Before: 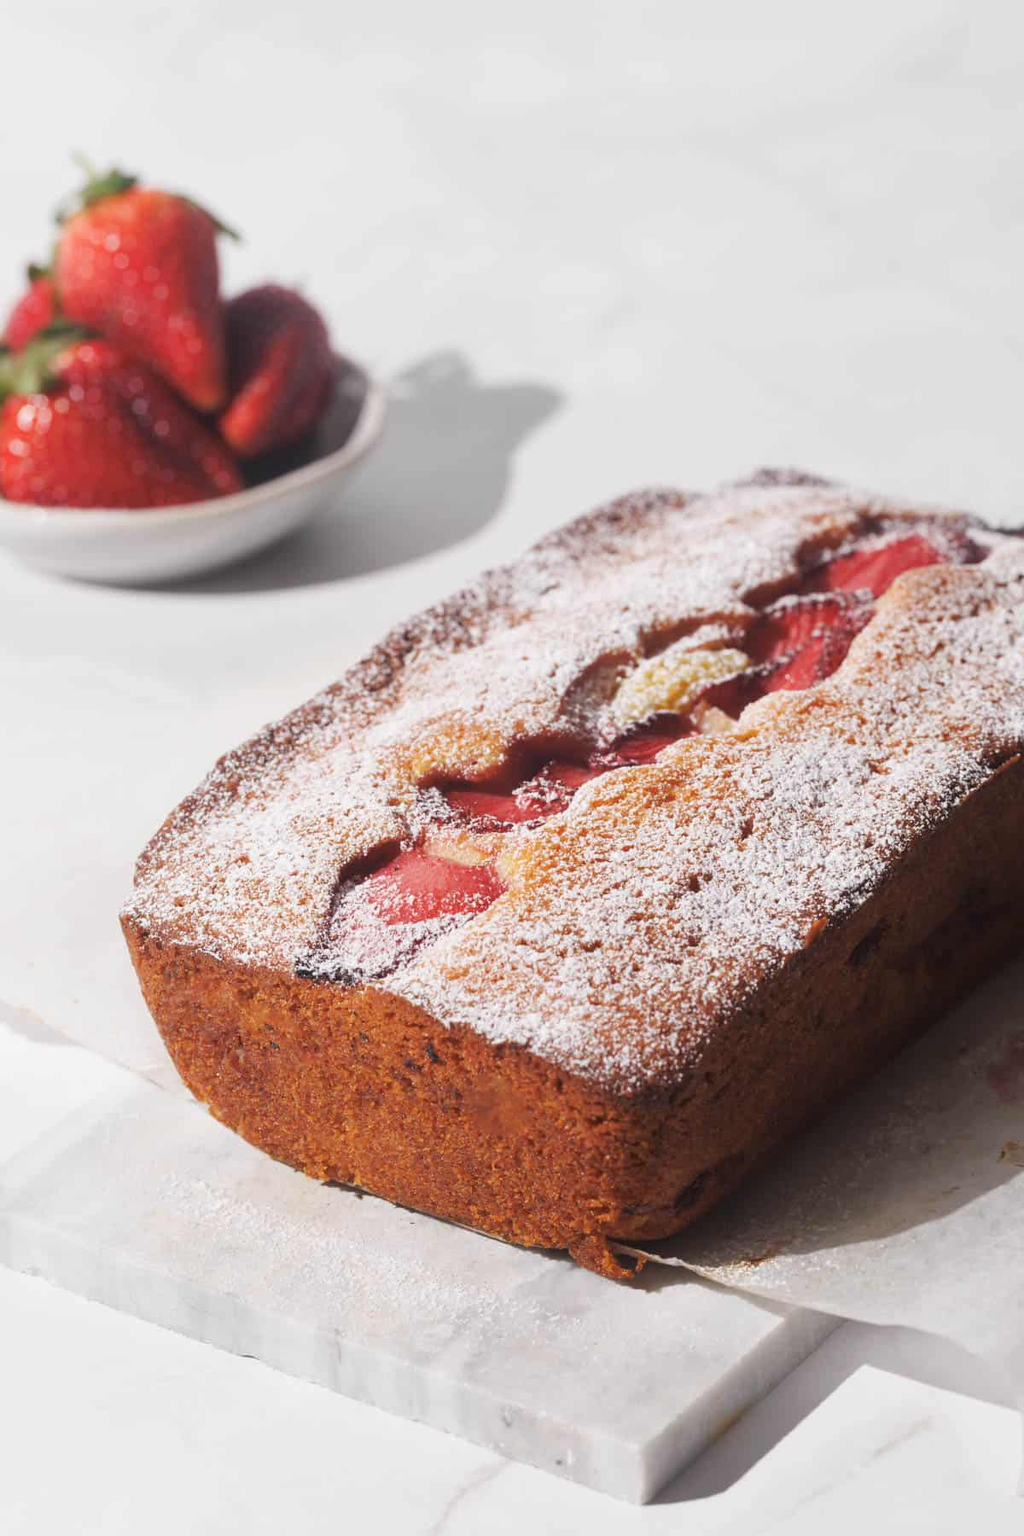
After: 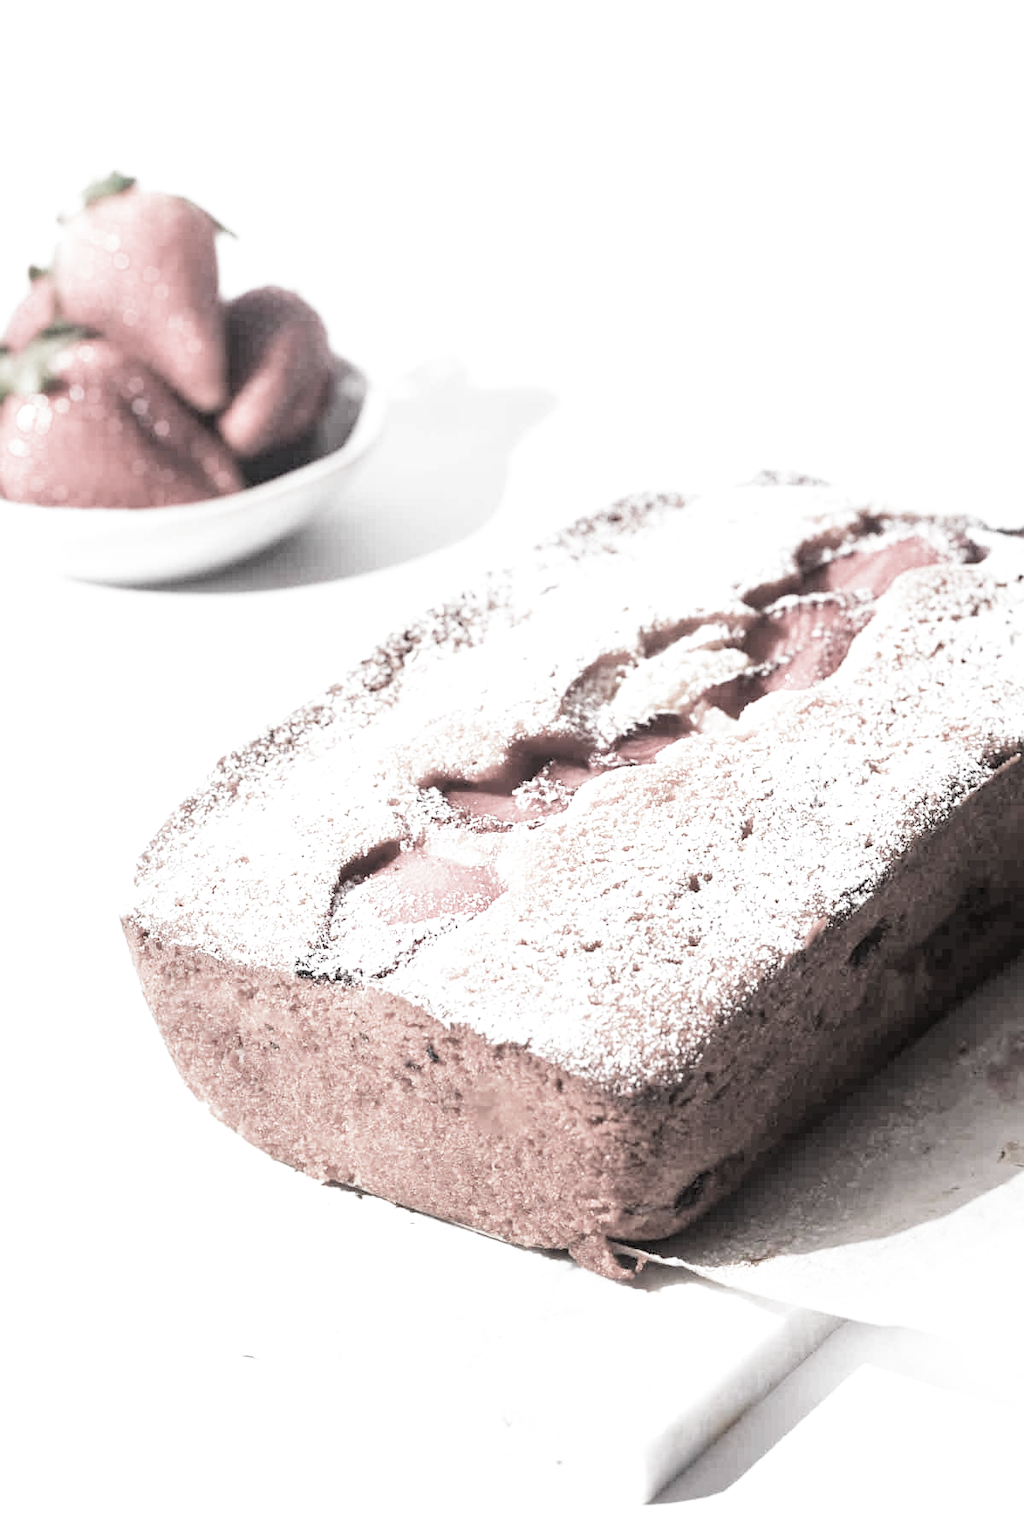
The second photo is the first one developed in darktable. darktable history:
shadows and highlights: shadows 29.42, highlights -28.98, low approximation 0.01, soften with gaussian
exposure: black level correction 0, exposure 1.446 EV, compensate highlight preservation false
haze removal: compatibility mode true, adaptive false
filmic rgb: black relative exposure -5.05 EV, white relative exposure 3.99 EV, hardness 2.89, contrast 1.299, highlights saturation mix -29.42%, preserve chrominance RGB euclidean norm (legacy), color science v4 (2020)
